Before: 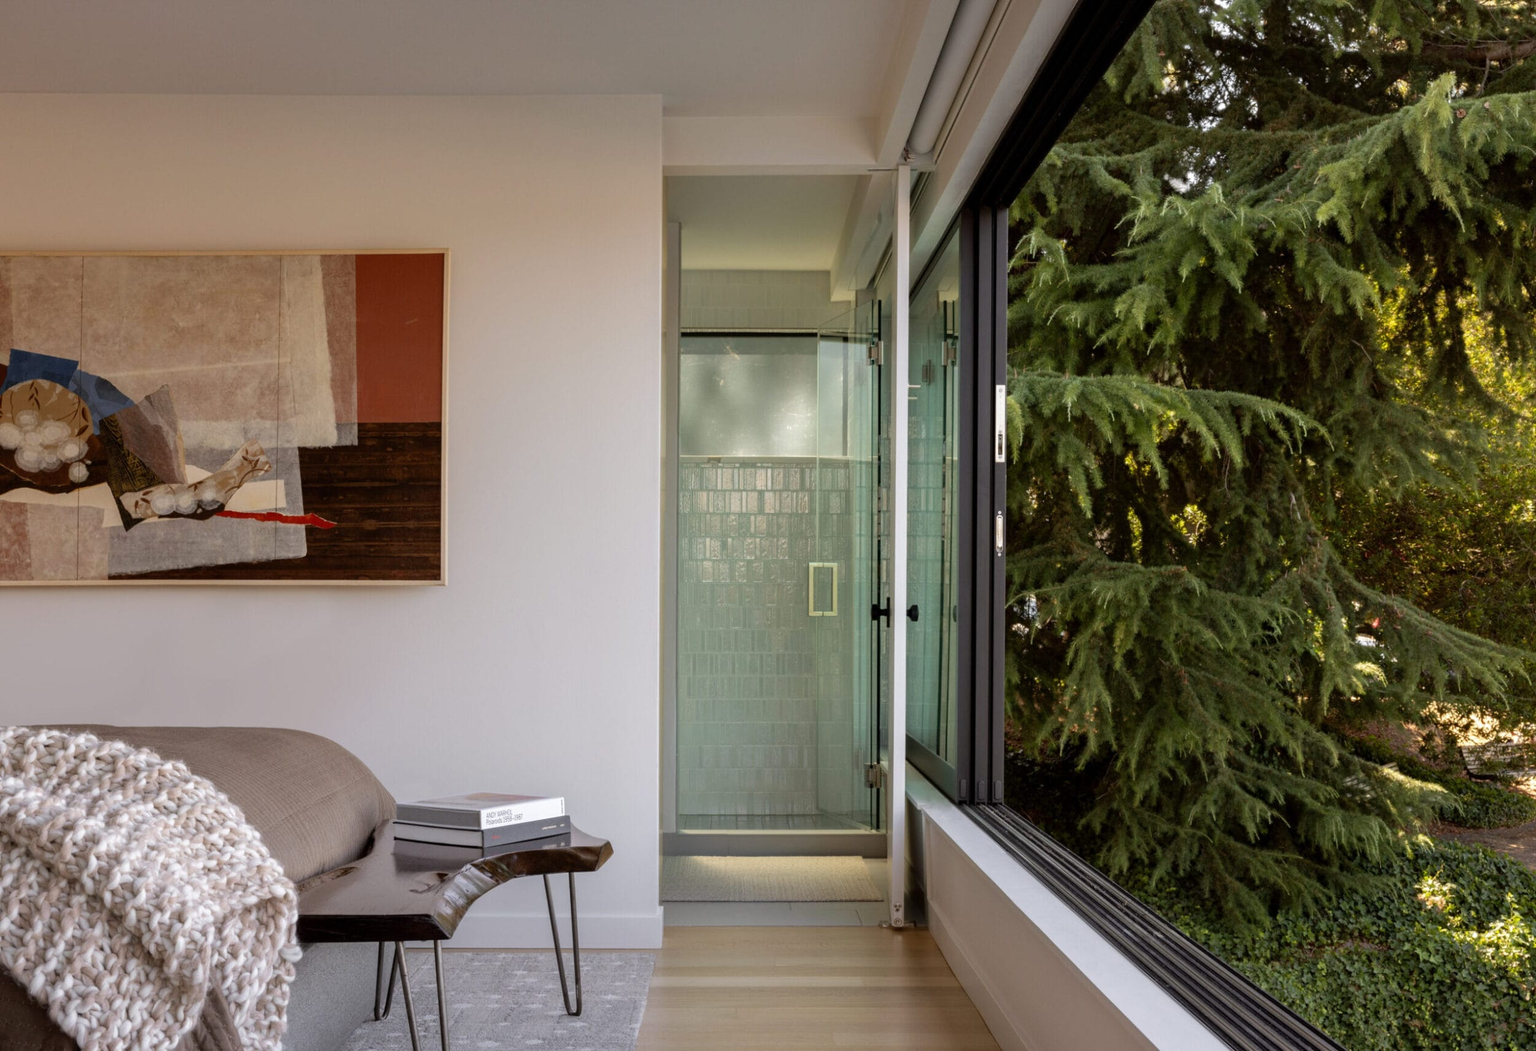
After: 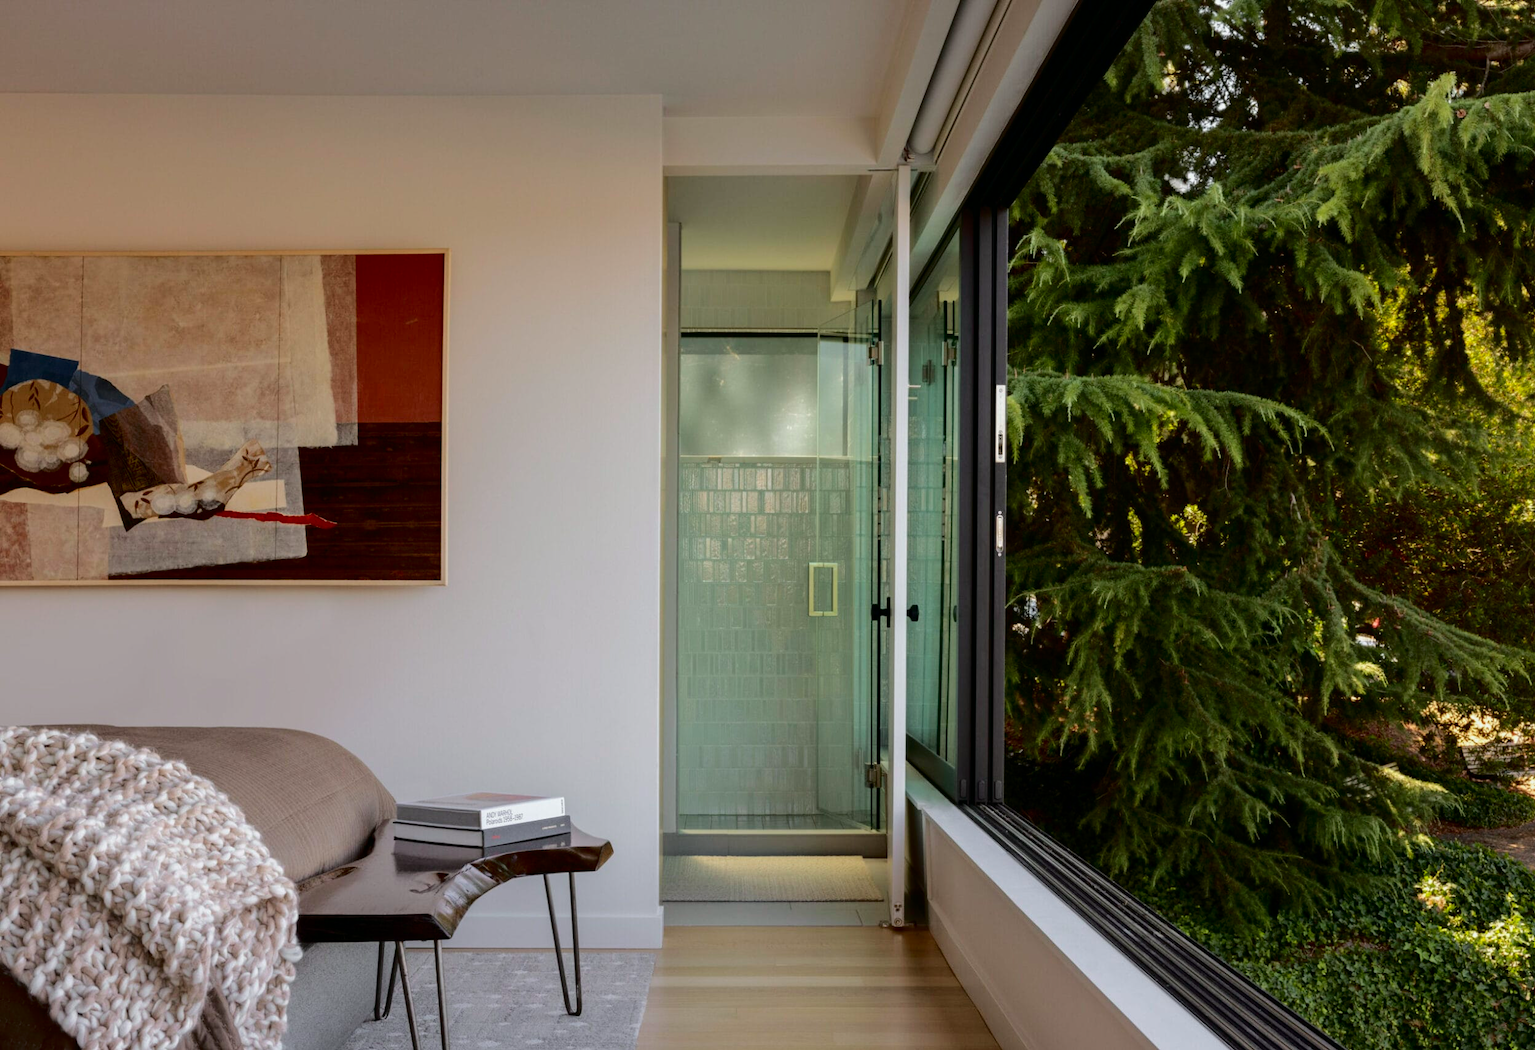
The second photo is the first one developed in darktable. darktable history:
tone curve: curves: ch0 [(0, 0) (0.181, 0.087) (0.498, 0.485) (0.78, 0.742) (0.993, 0.954)]; ch1 [(0, 0) (0.311, 0.149) (0.395, 0.349) (0.488, 0.477) (0.612, 0.641) (1, 1)]; ch2 [(0, 0) (0.5, 0.5) (0.638, 0.667) (1, 1)], color space Lab, independent channels, preserve colors none
